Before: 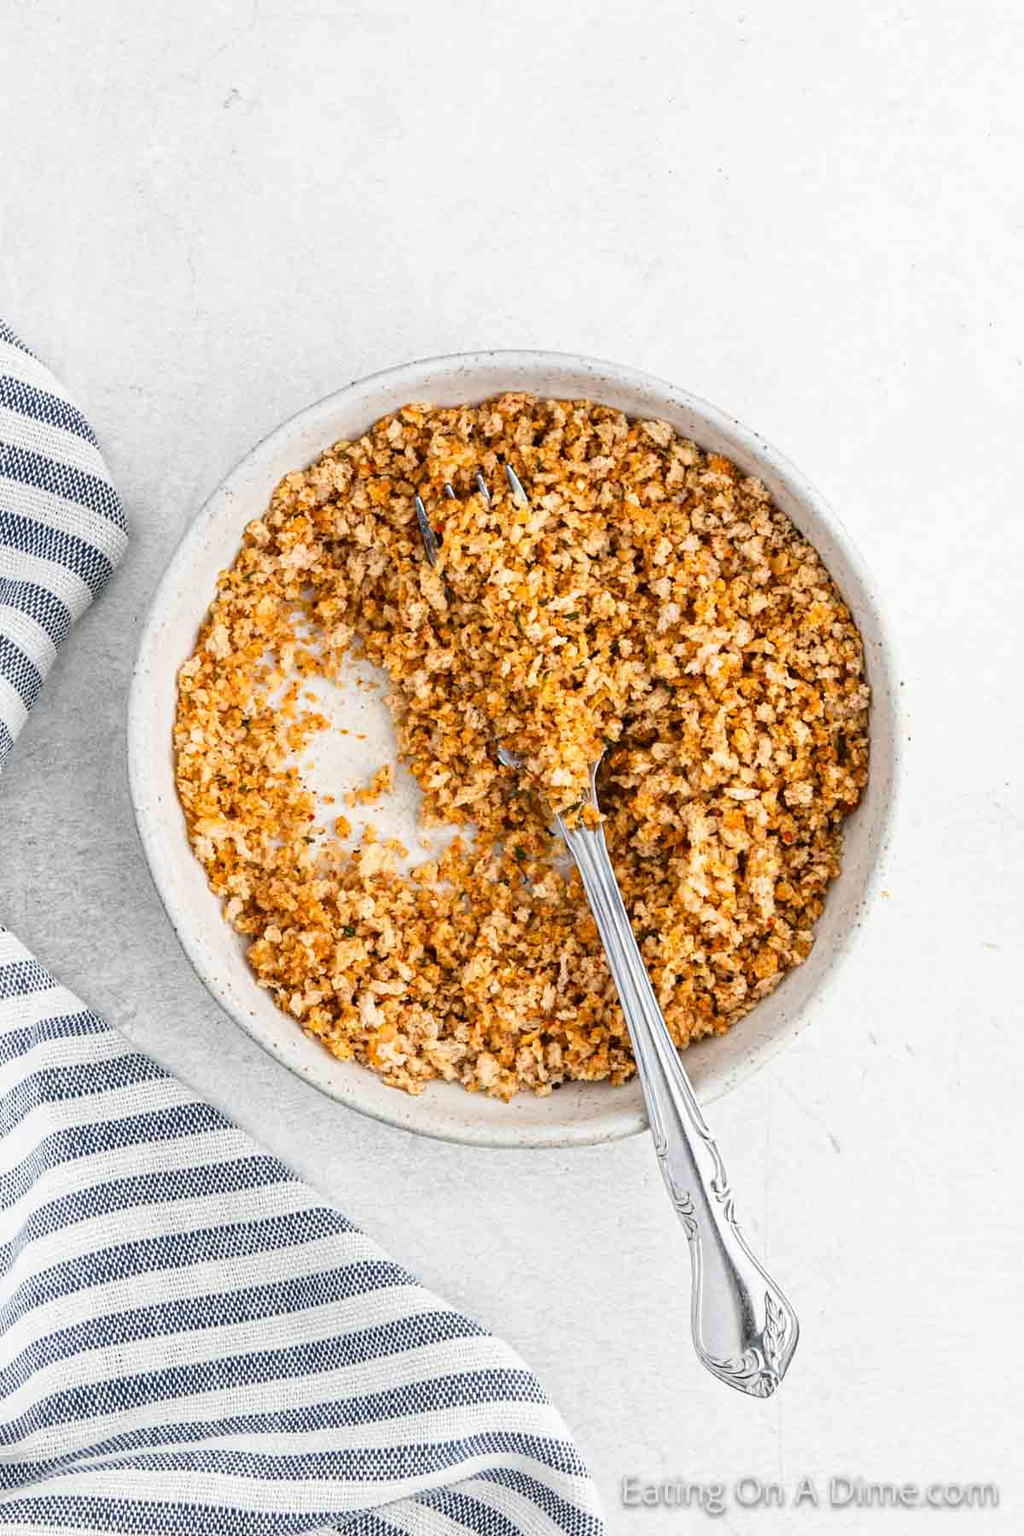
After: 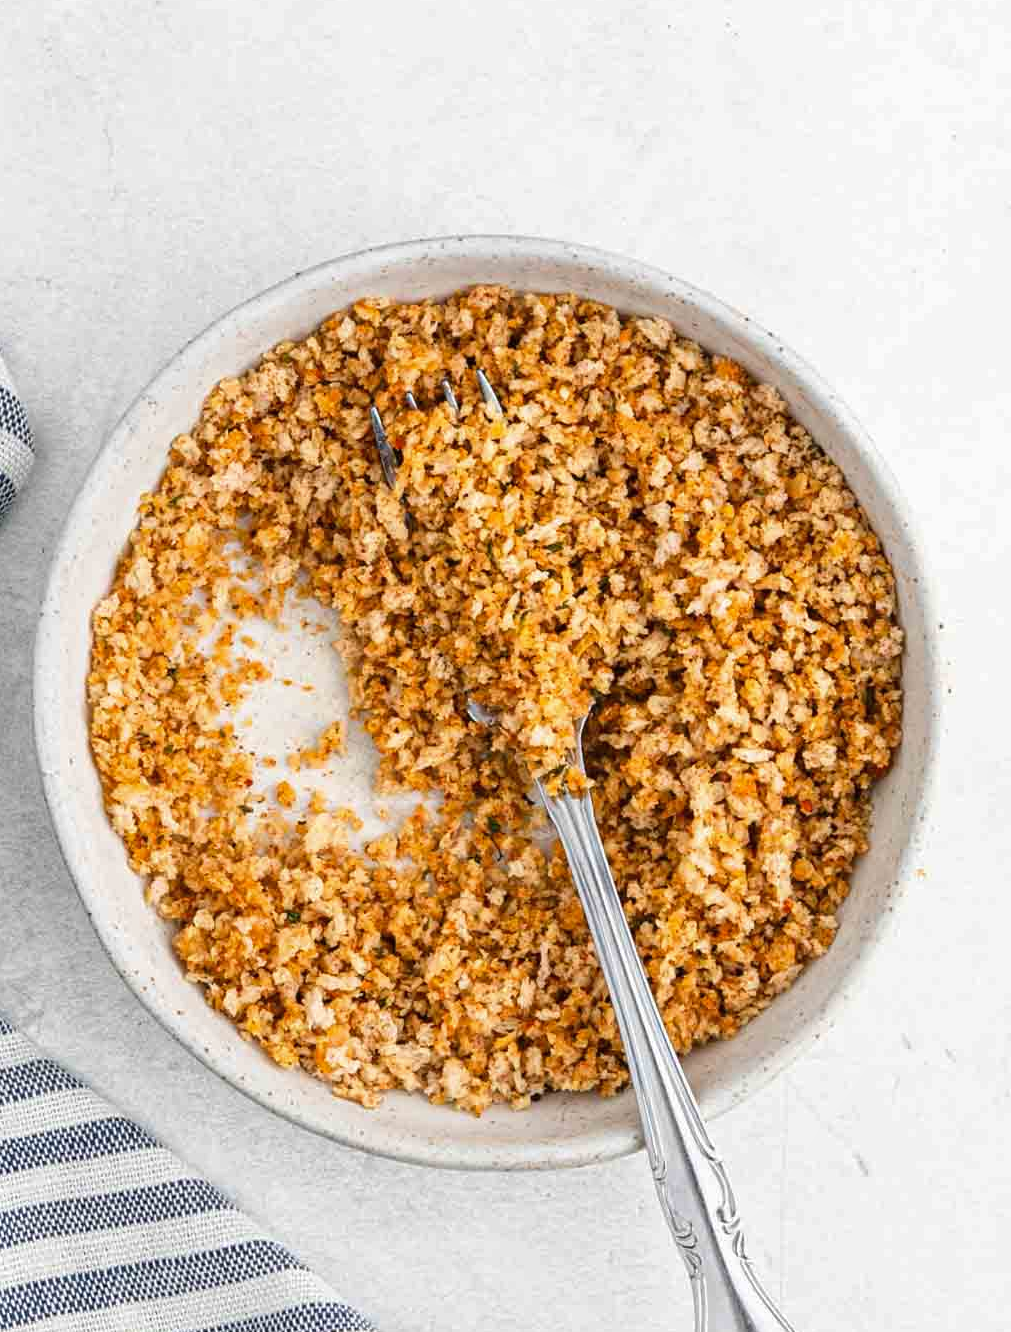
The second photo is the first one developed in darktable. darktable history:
shadows and highlights: shadows 25.45, highlights -25.08
tone equalizer: edges refinement/feathering 500, mask exposure compensation -1.57 EV, preserve details no
crop and rotate: left 9.682%, top 9.743%, right 6.044%, bottom 16.245%
